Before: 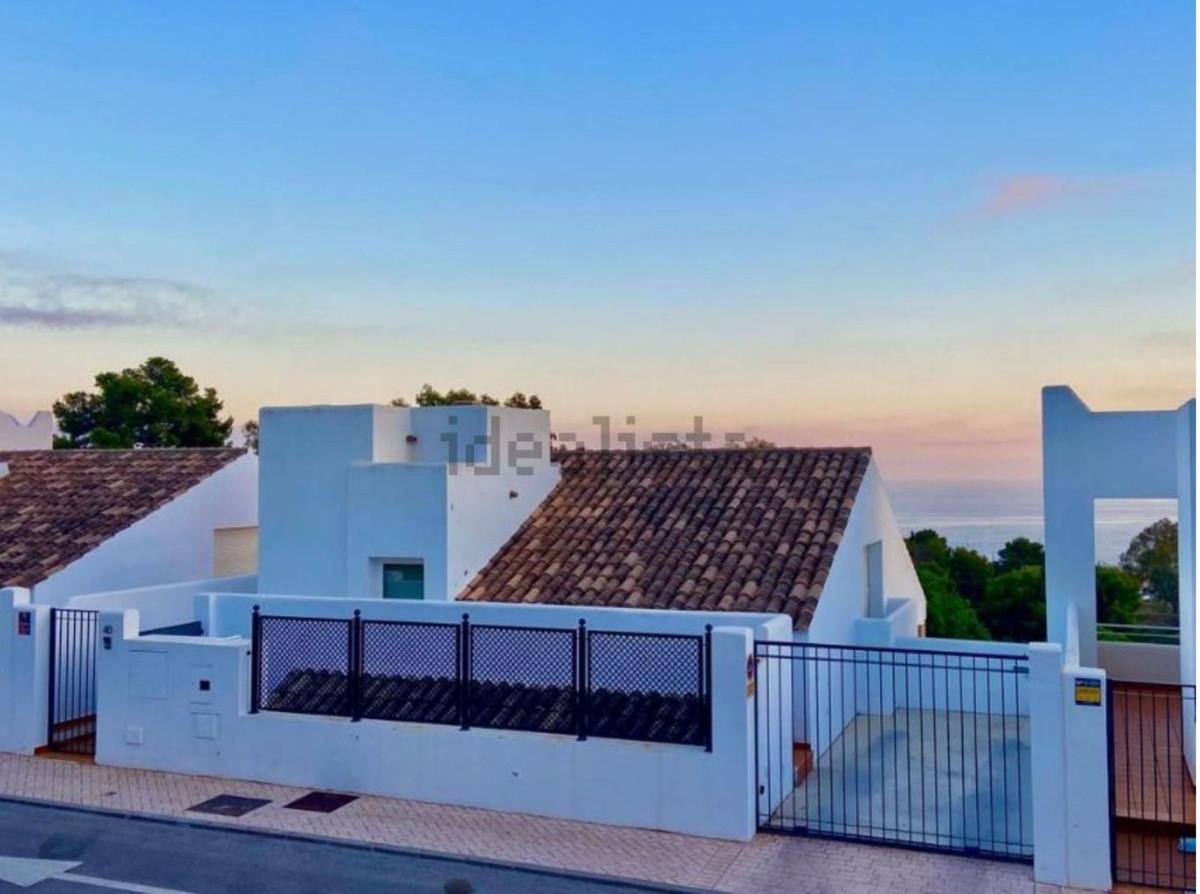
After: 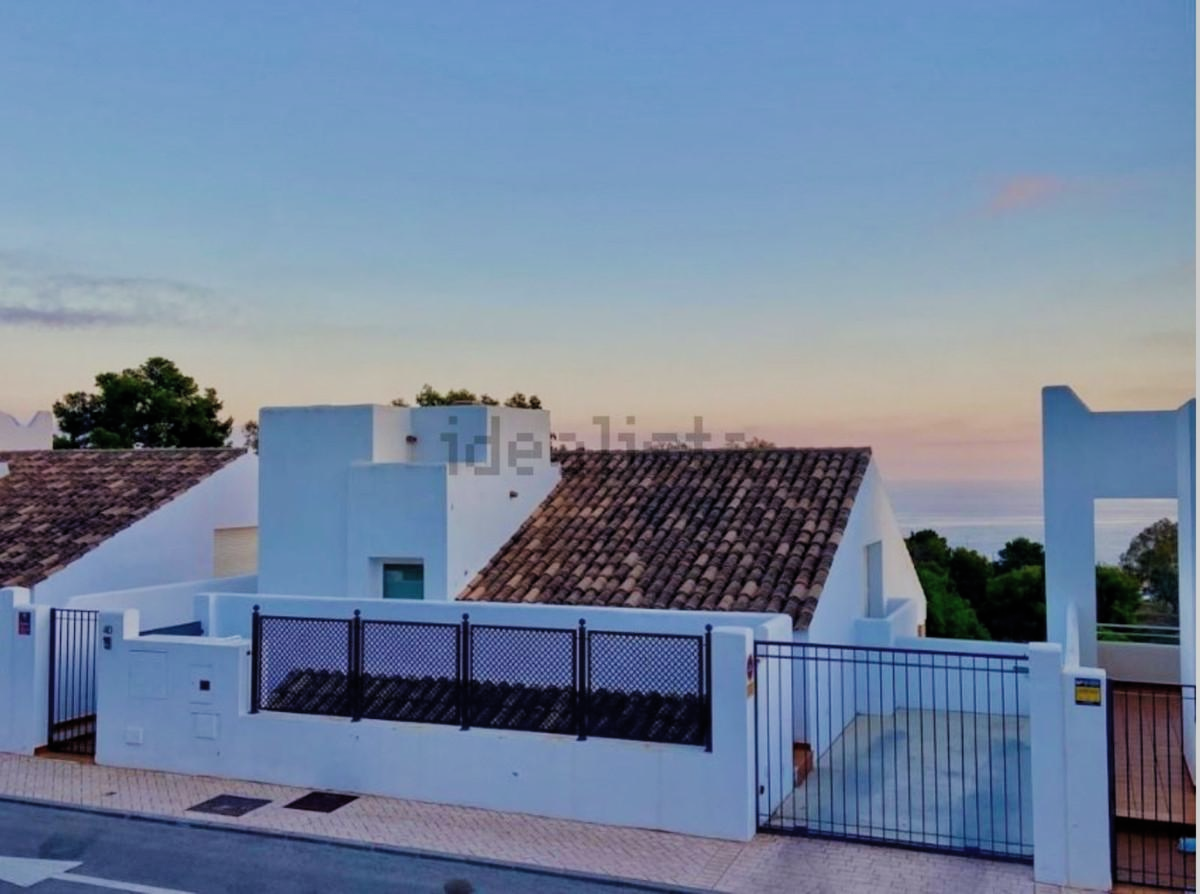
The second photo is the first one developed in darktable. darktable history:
shadows and highlights: radius 133.92, soften with gaussian
filmic rgb: black relative exposure -7.65 EV, white relative exposure 4.56 EV, hardness 3.61, add noise in highlights 0.101, color science v4 (2020), type of noise poissonian
